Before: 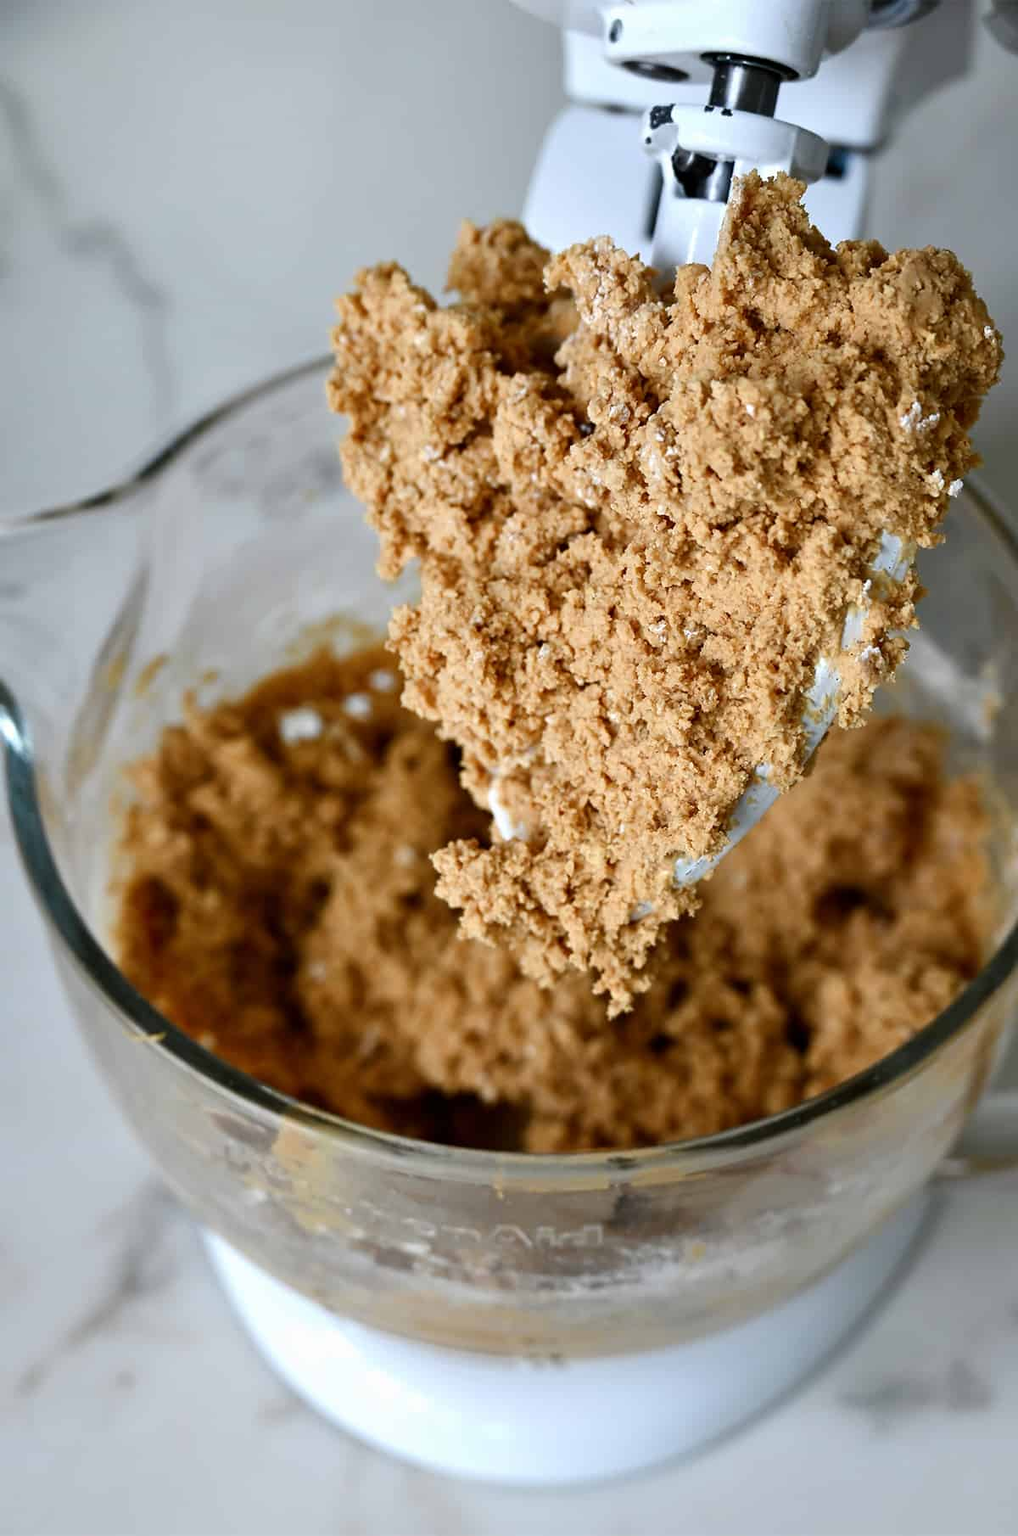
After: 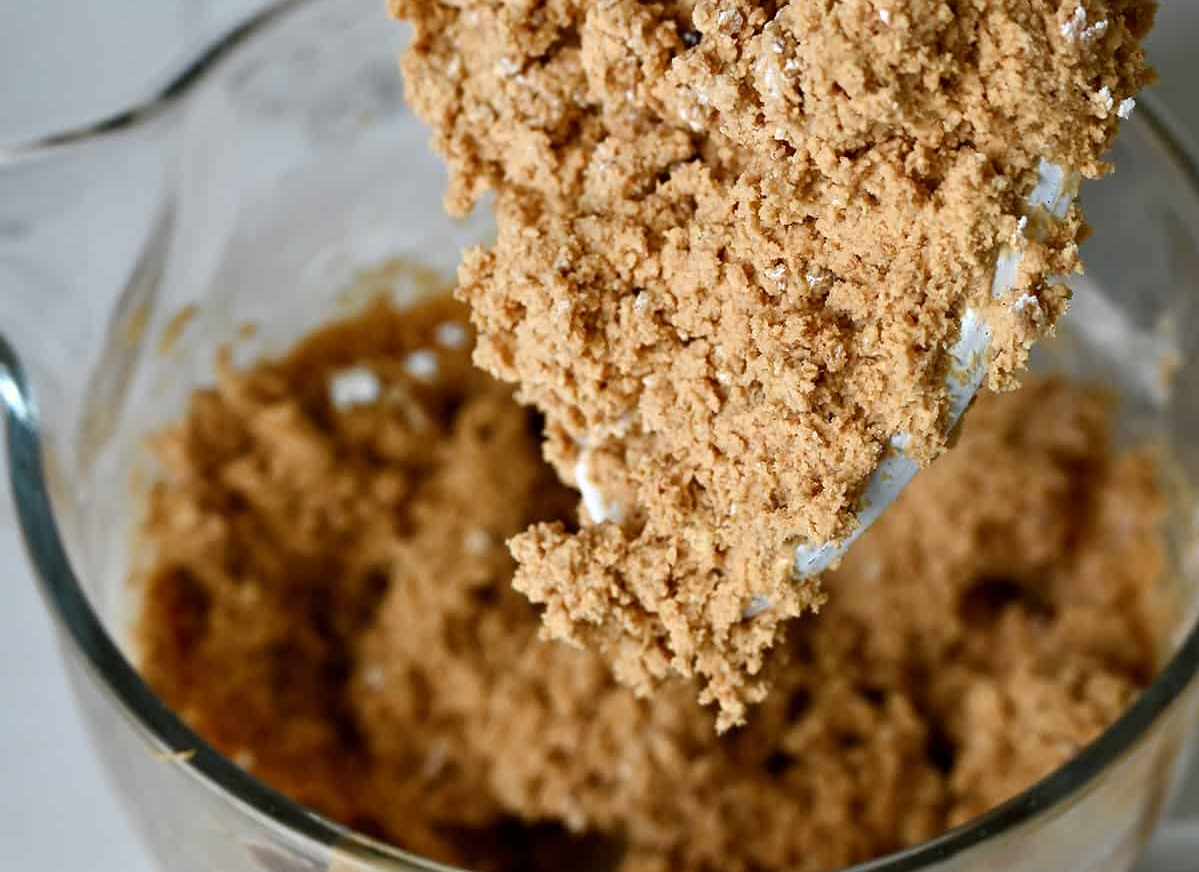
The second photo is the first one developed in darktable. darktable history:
crop and rotate: top 25.819%, bottom 25.971%
